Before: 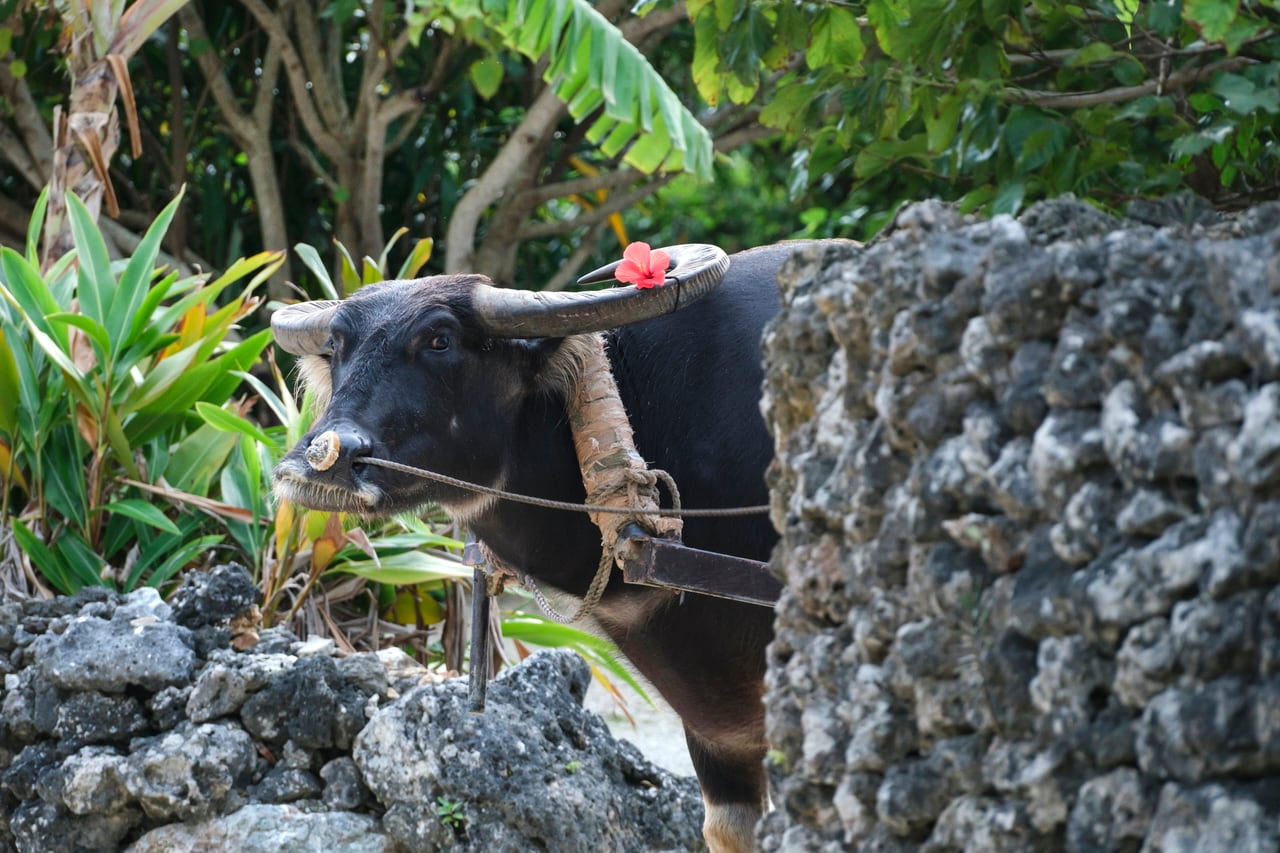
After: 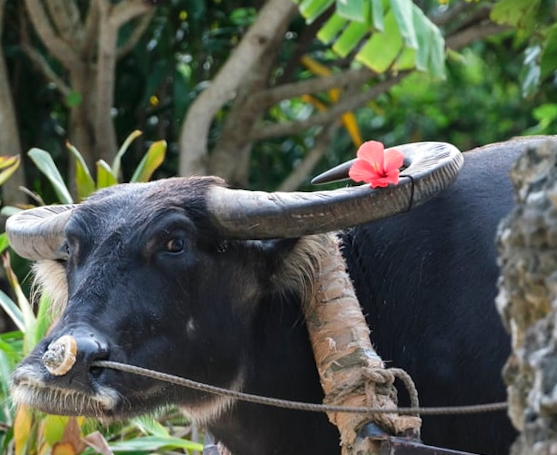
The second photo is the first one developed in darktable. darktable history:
rotate and perspective: rotation -1°, crop left 0.011, crop right 0.989, crop top 0.025, crop bottom 0.975
crop: left 20.248%, top 10.86%, right 35.675%, bottom 34.321%
